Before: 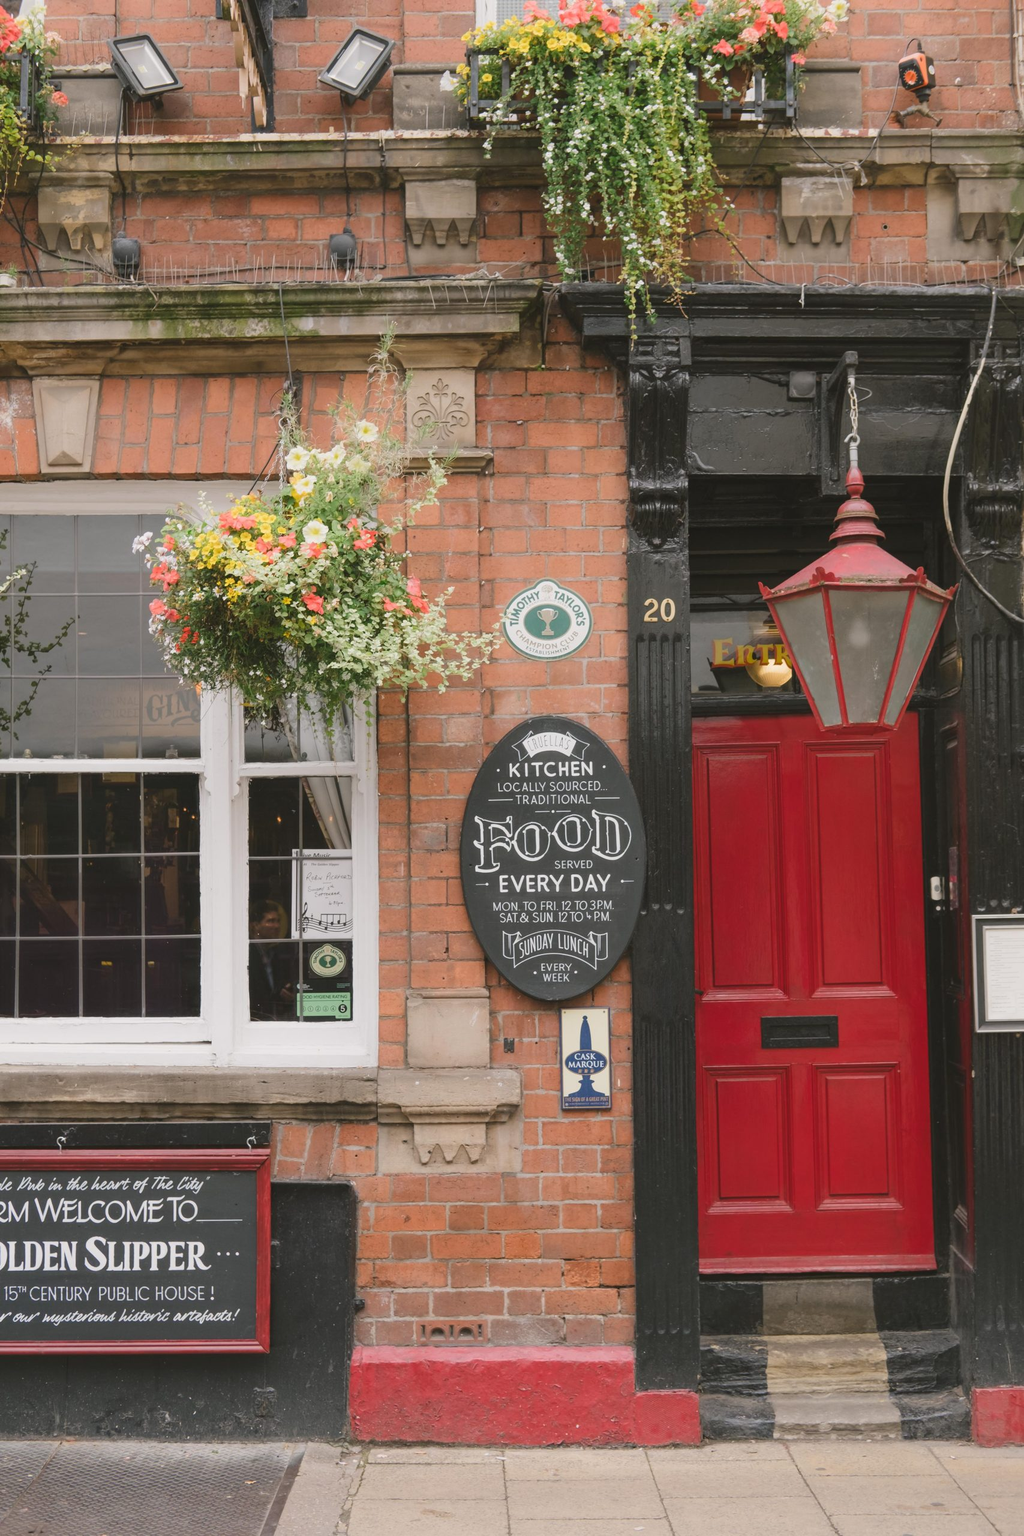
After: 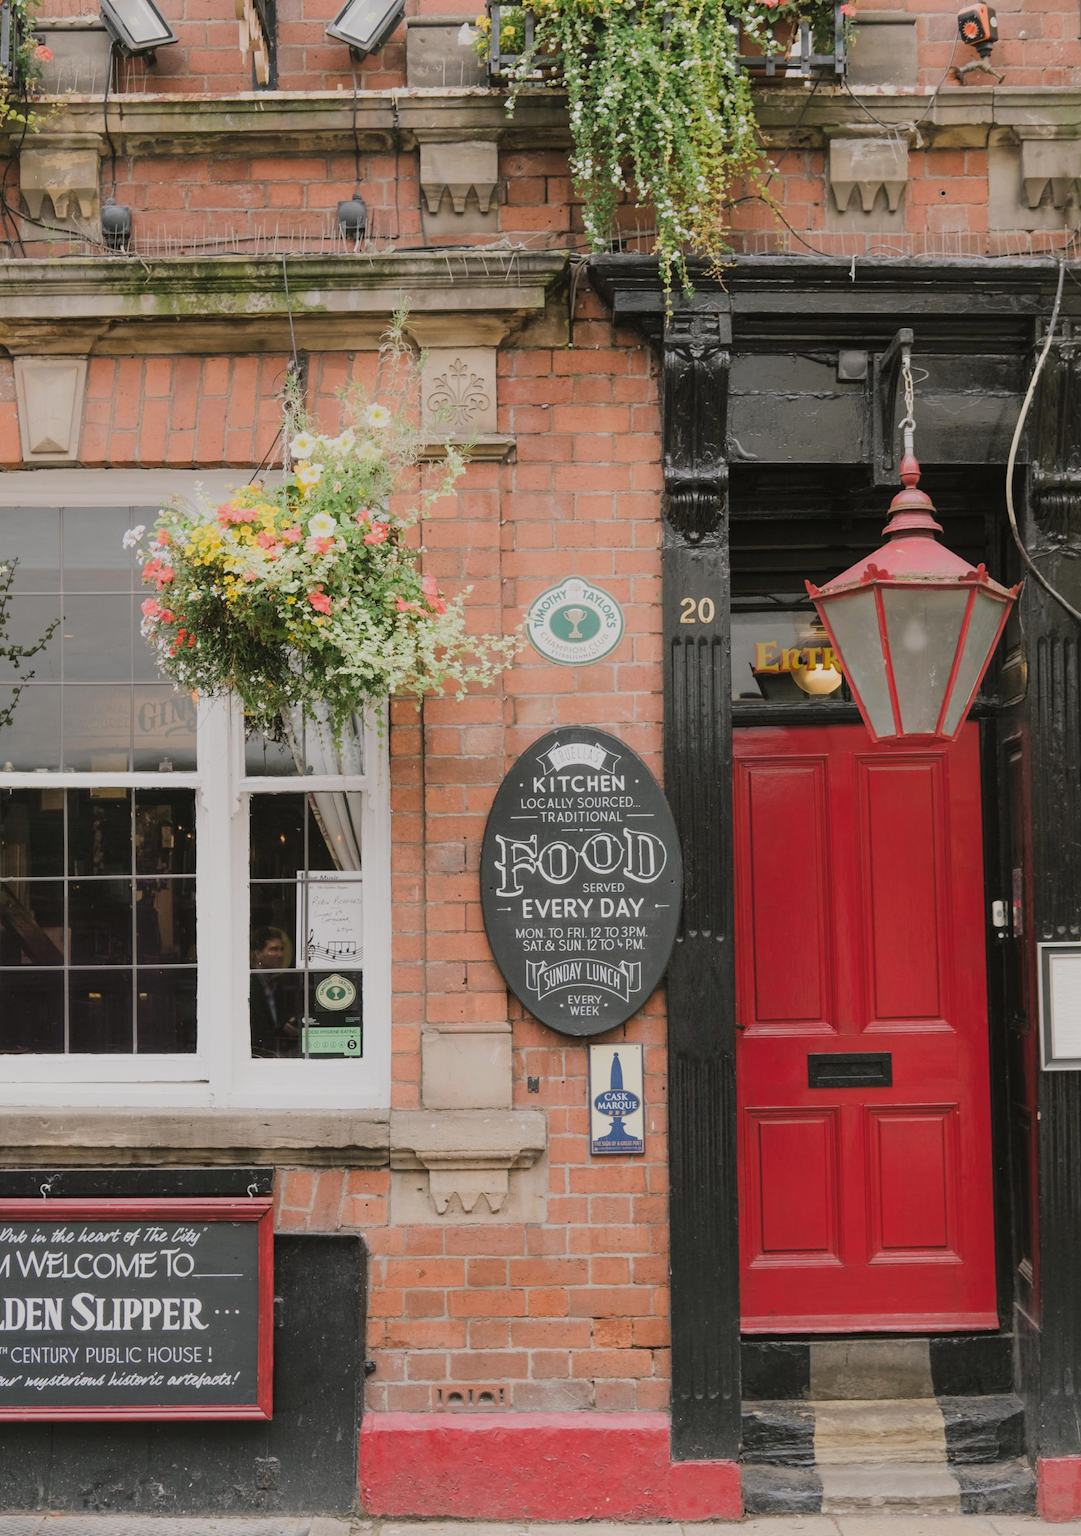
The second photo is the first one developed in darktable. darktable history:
crop: left 1.964%, top 3.251%, right 1.122%, bottom 4.933%
filmic rgb: black relative exposure -6.98 EV, white relative exposure 5.63 EV, hardness 2.86
exposure: exposure 0.3 EV, compensate highlight preservation false
